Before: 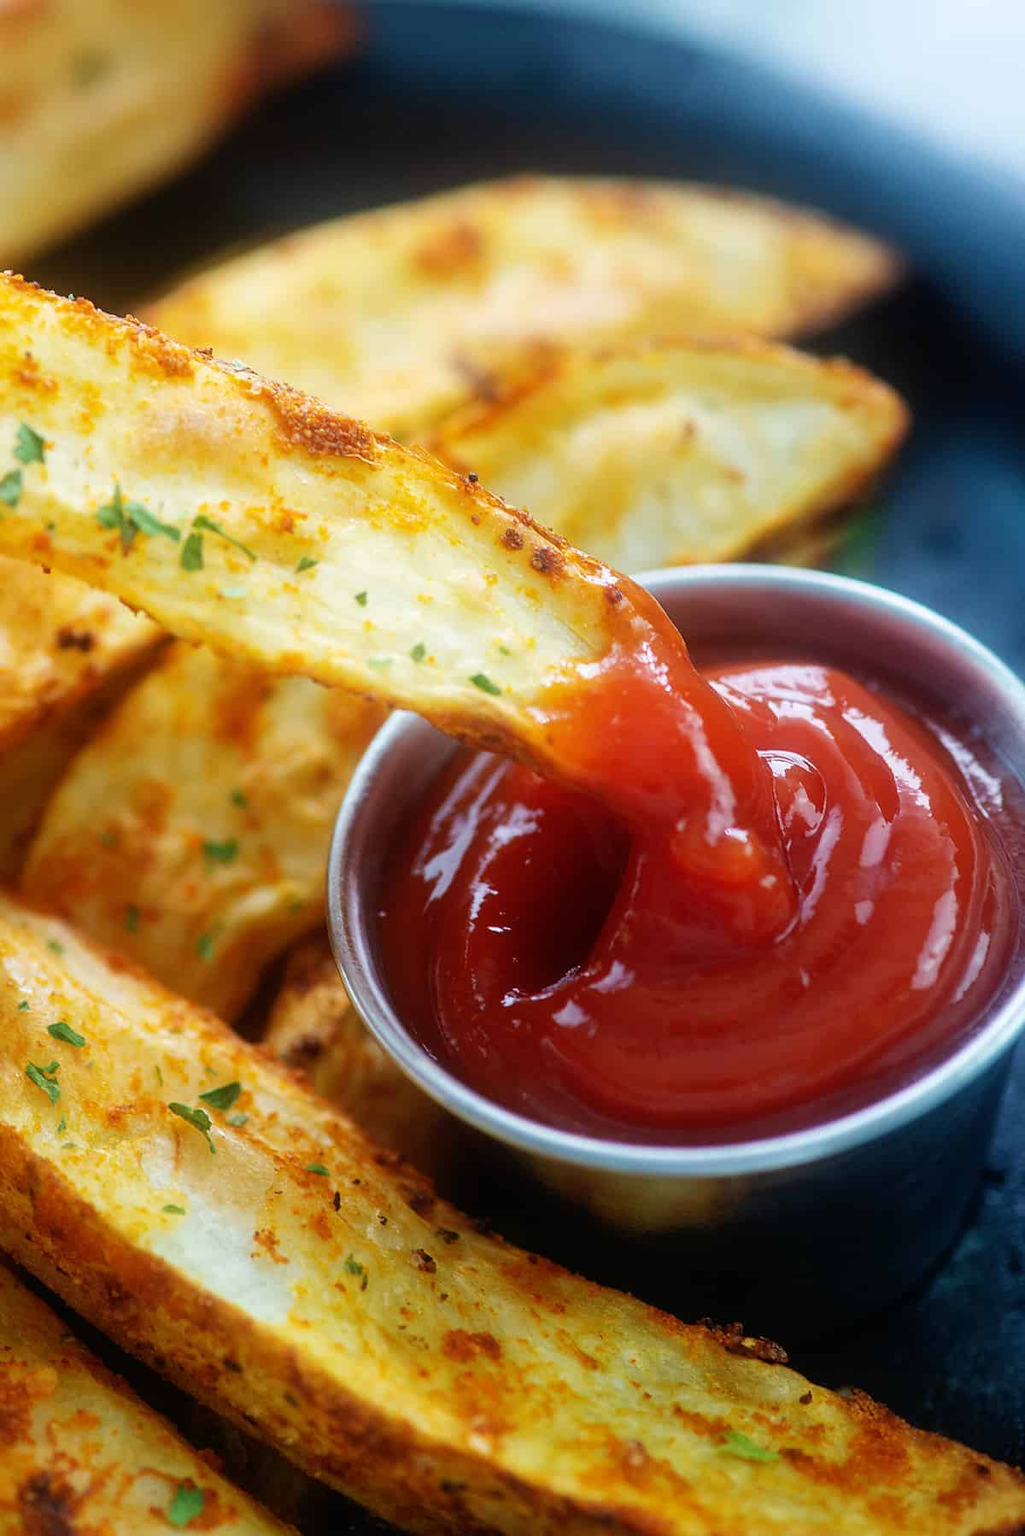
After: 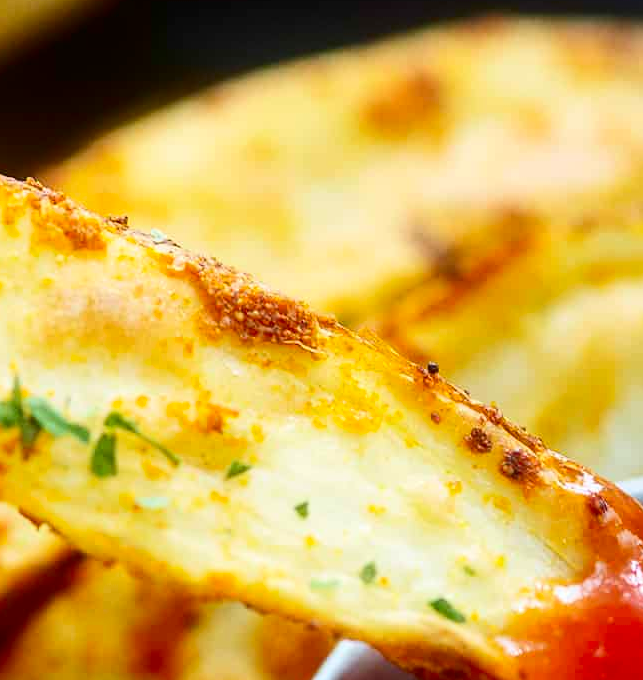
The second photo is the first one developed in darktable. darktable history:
crop: left 10.121%, top 10.631%, right 36.218%, bottom 51.526%
contrast brightness saturation: contrast 0.21, brightness -0.11, saturation 0.21
